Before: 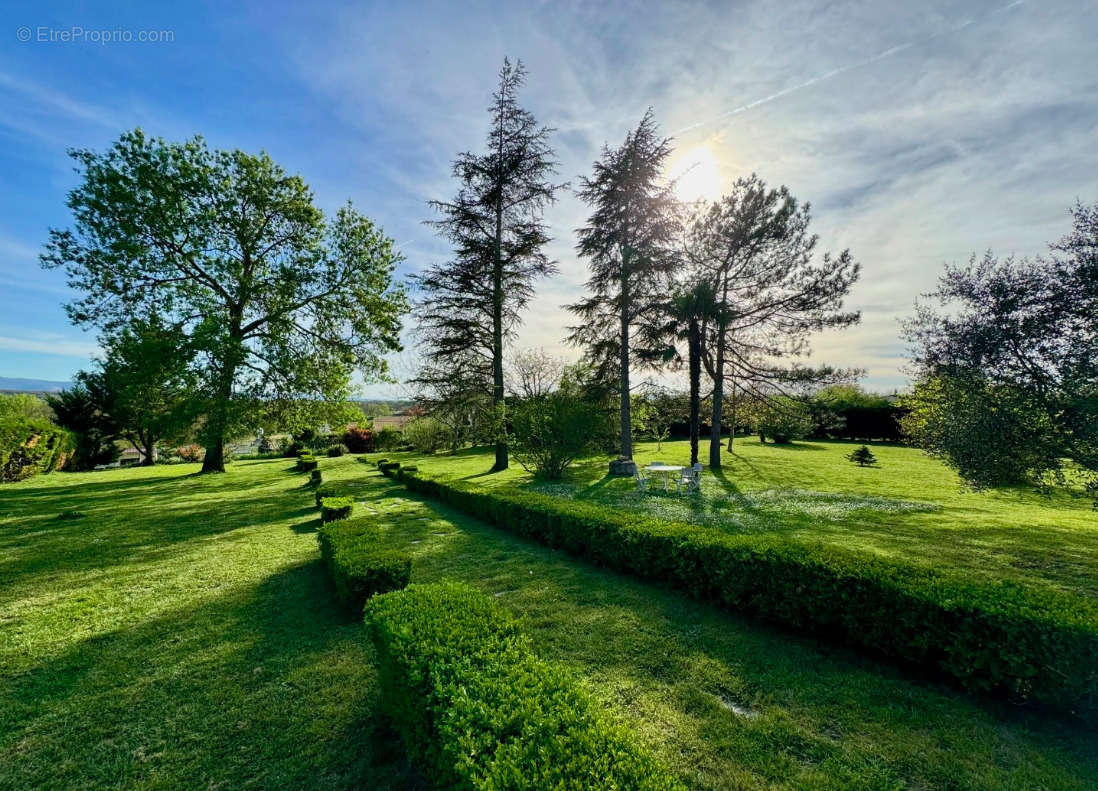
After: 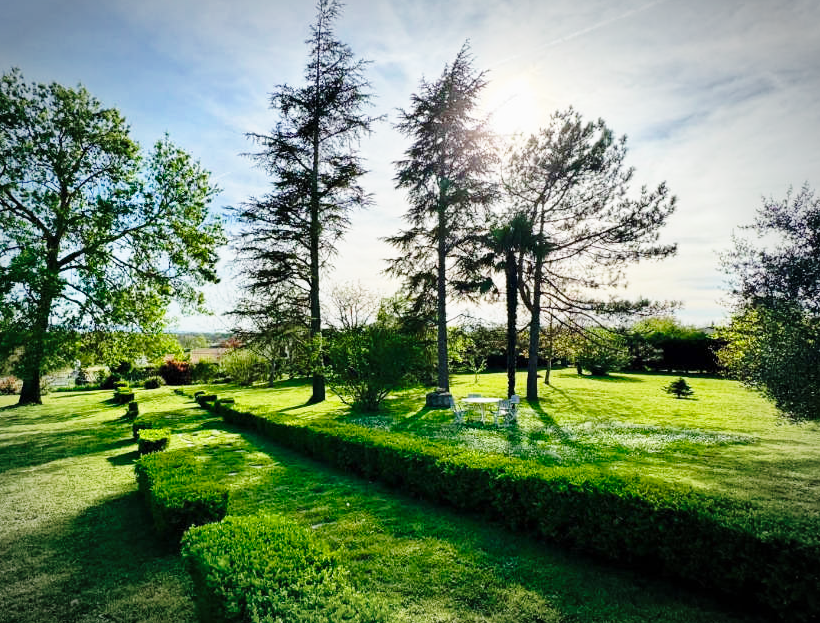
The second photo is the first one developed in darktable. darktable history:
vignetting: automatic ratio true, unbound false
base curve: curves: ch0 [(0, 0) (0.028, 0.03) (0.121, 0.232) (0.46, 0.748) (0.859, 0.968) (1, 1)], preserve colors none
crop: left 16.696%, top 8.642%, right 8.537%, bottom 12.528%
